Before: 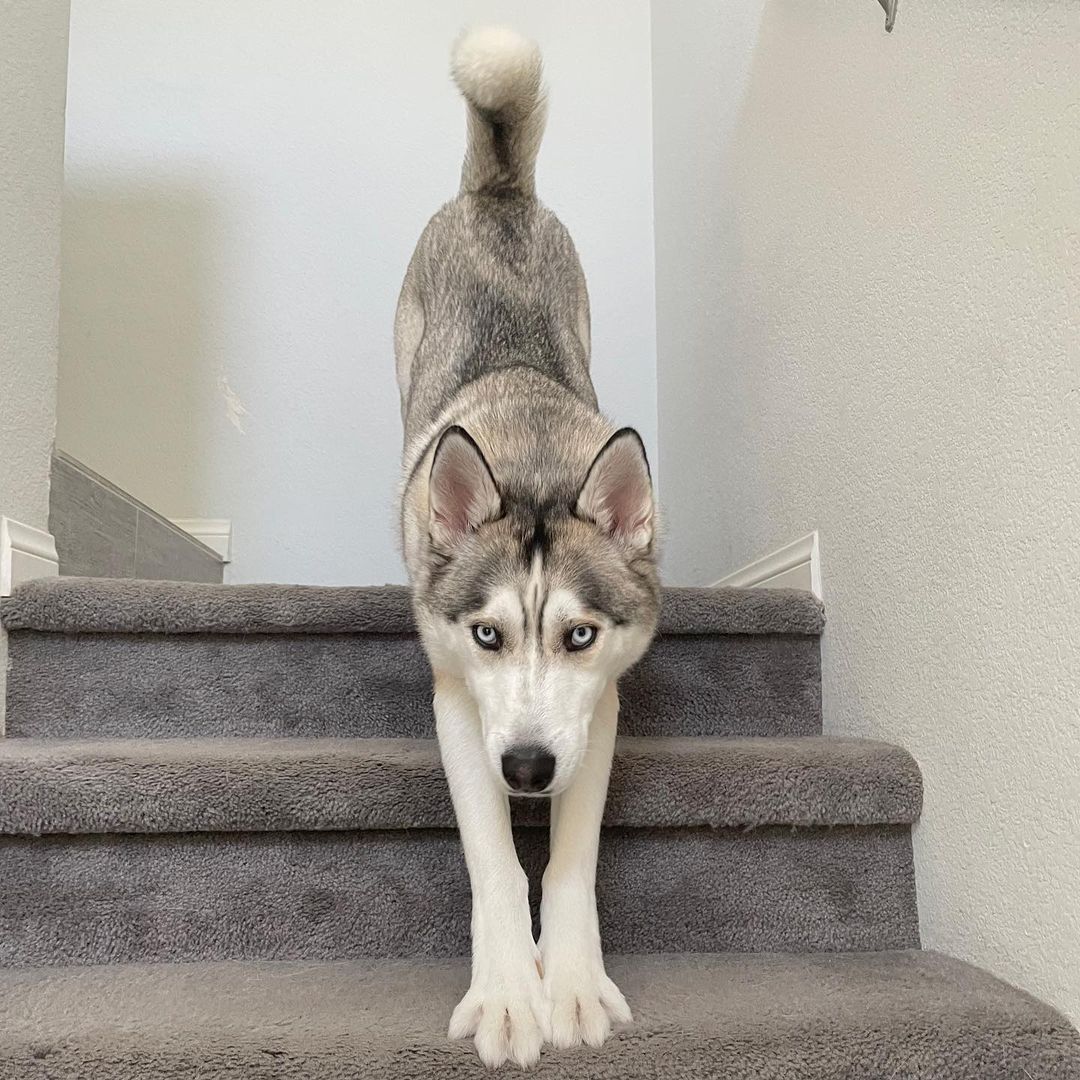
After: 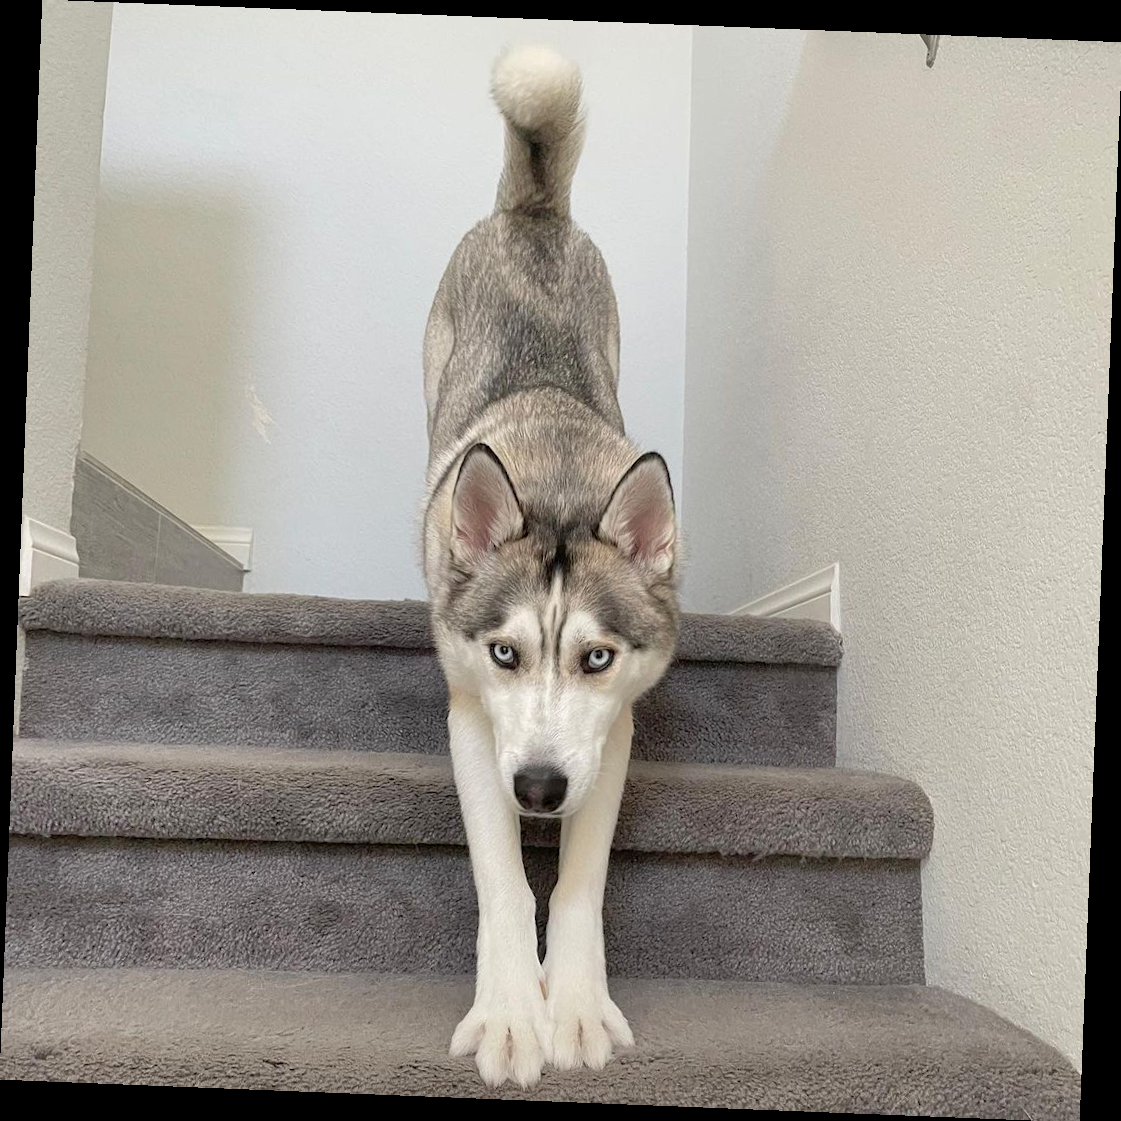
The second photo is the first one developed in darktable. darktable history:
exposure: black level correction 0.001, compensate highlight preservation false
rgb curve: curves: ch0 [(0, 0) (0.053, 0.068) (0.122, 0.128) (1, 1)]
rotate and perspective: rotation 2.27°, automatic cropping off
